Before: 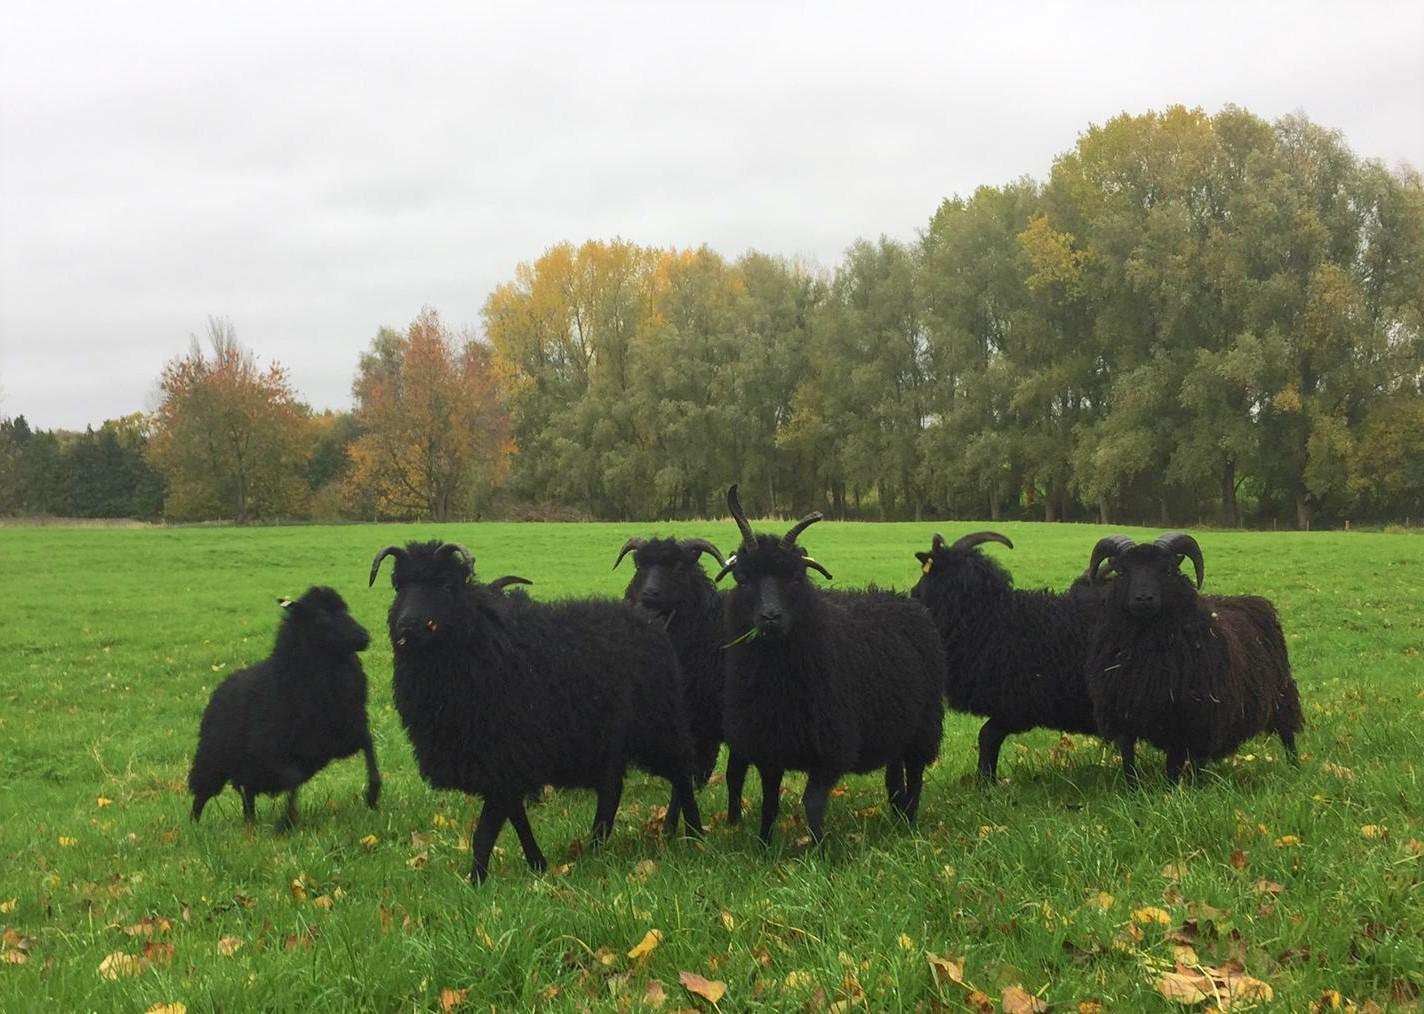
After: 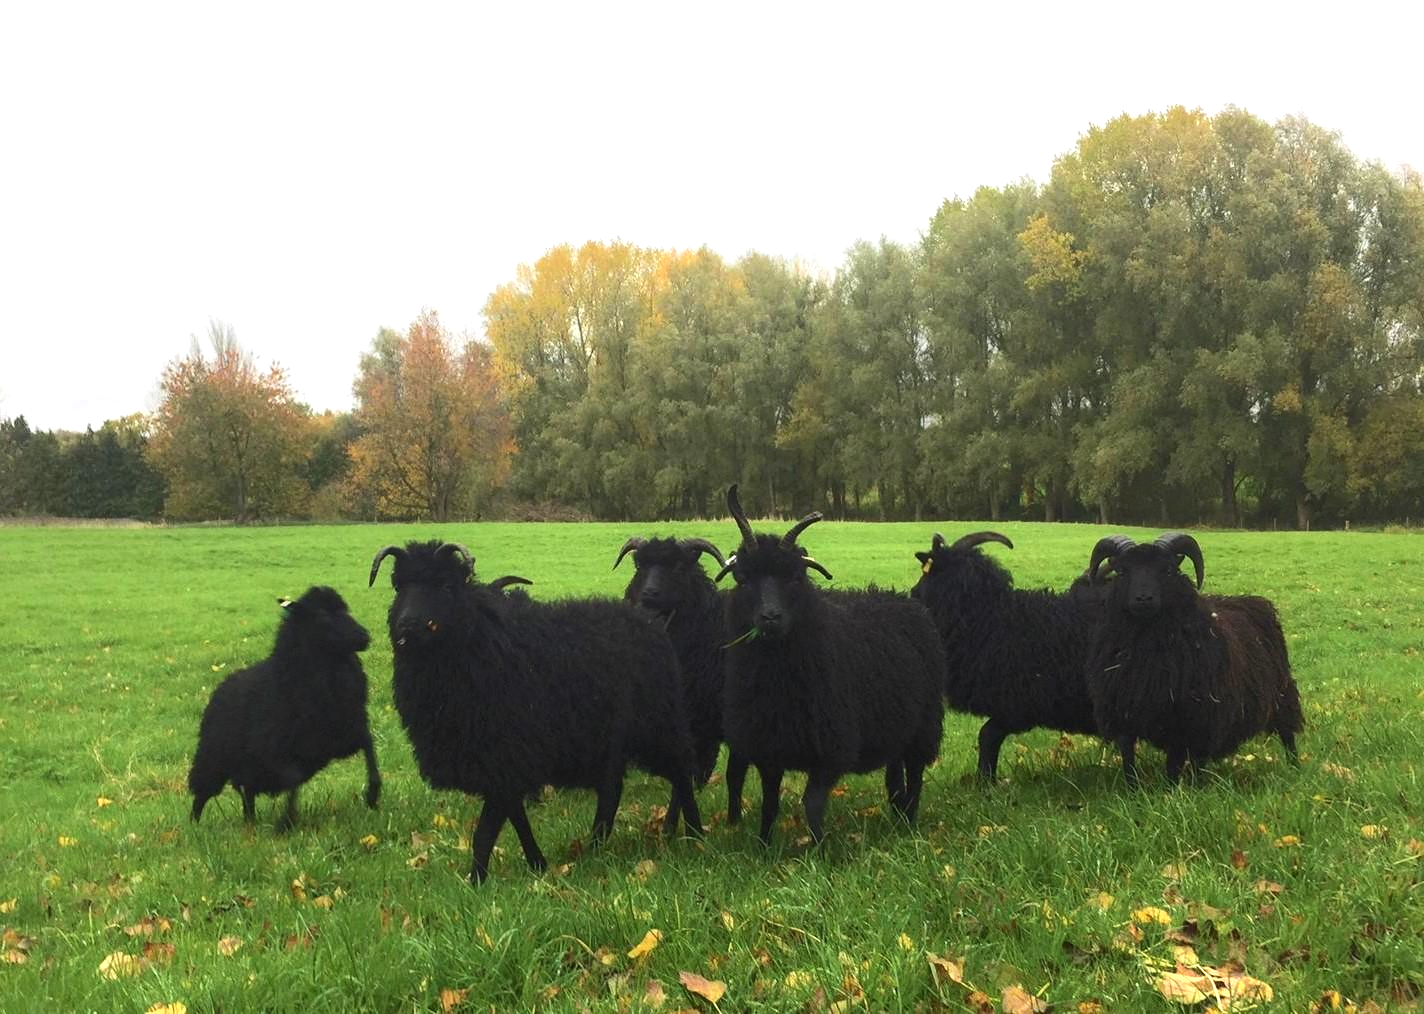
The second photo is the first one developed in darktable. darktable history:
tone equalizer: -8 EV 0.001 EV, -7 EV -0.002 EV, -6 EV 0.002 EV, -5 EV -0.03 EV, -4 EV -0.116 EV, -3 EV -0.169 EV, -2 EV 0.24 EV, -1 EV 0.702 EV, +0 EV 0.493 EV
